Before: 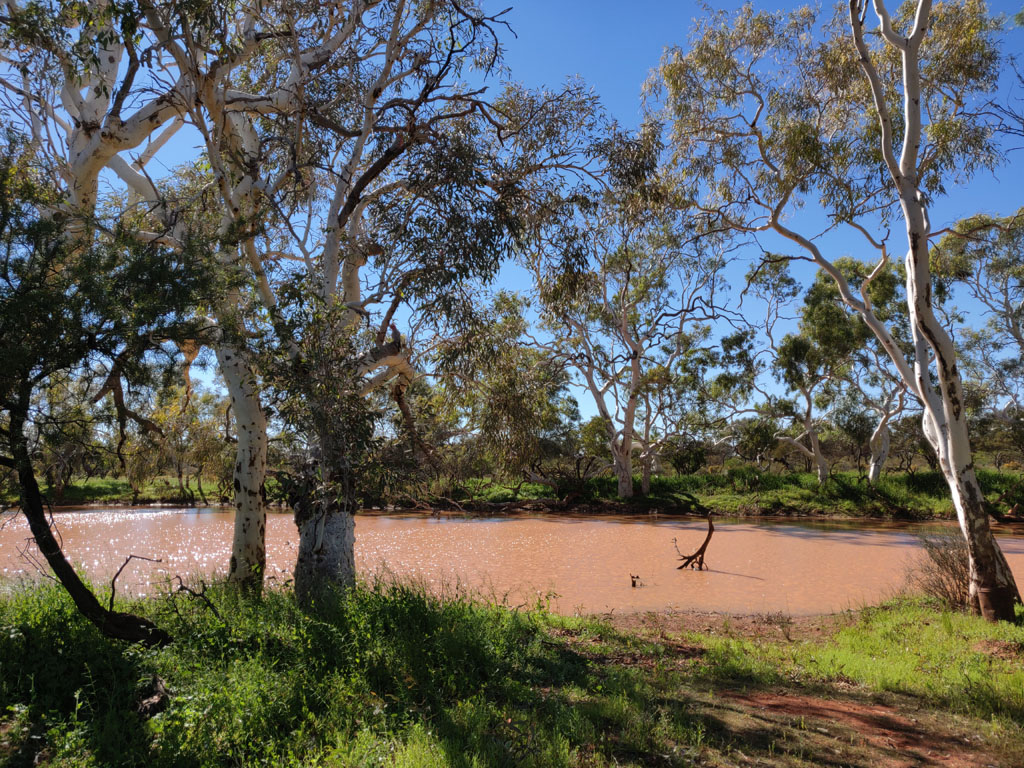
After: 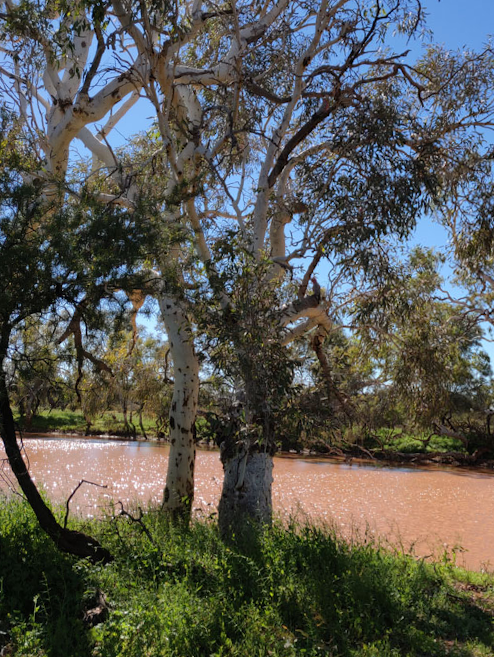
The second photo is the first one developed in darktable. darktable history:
rotate and perspective: rotation 1.69°, lens shift (vertical) -0.023, lens shift (horizontal) -0.291, crop left 0.025, crop right 0.988, crop top 0.092, crop bottom 0.842
crop and rotate: left 0%, top 0%, right 50.845%
